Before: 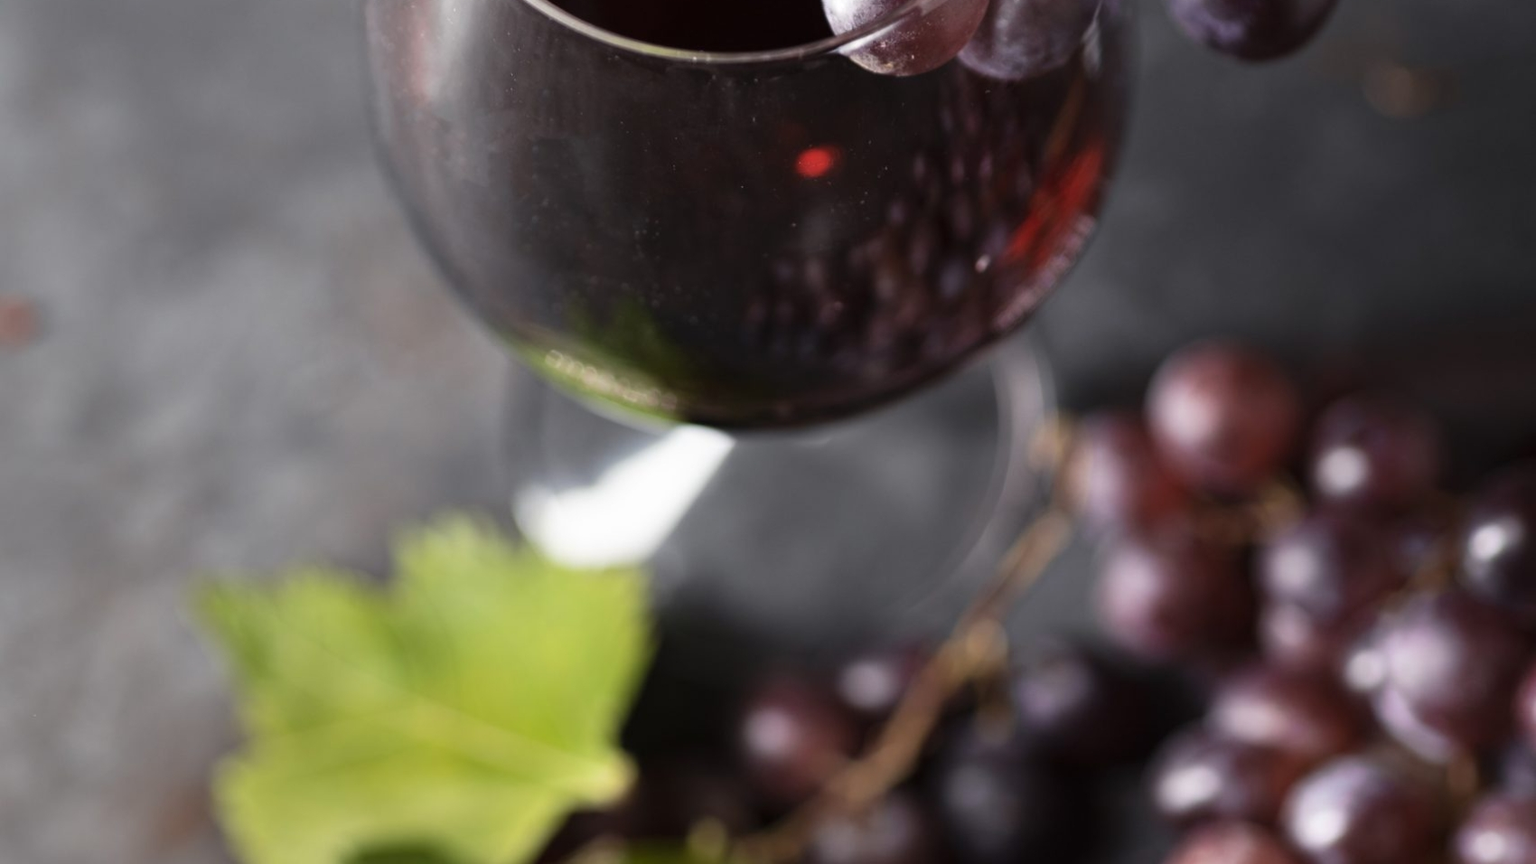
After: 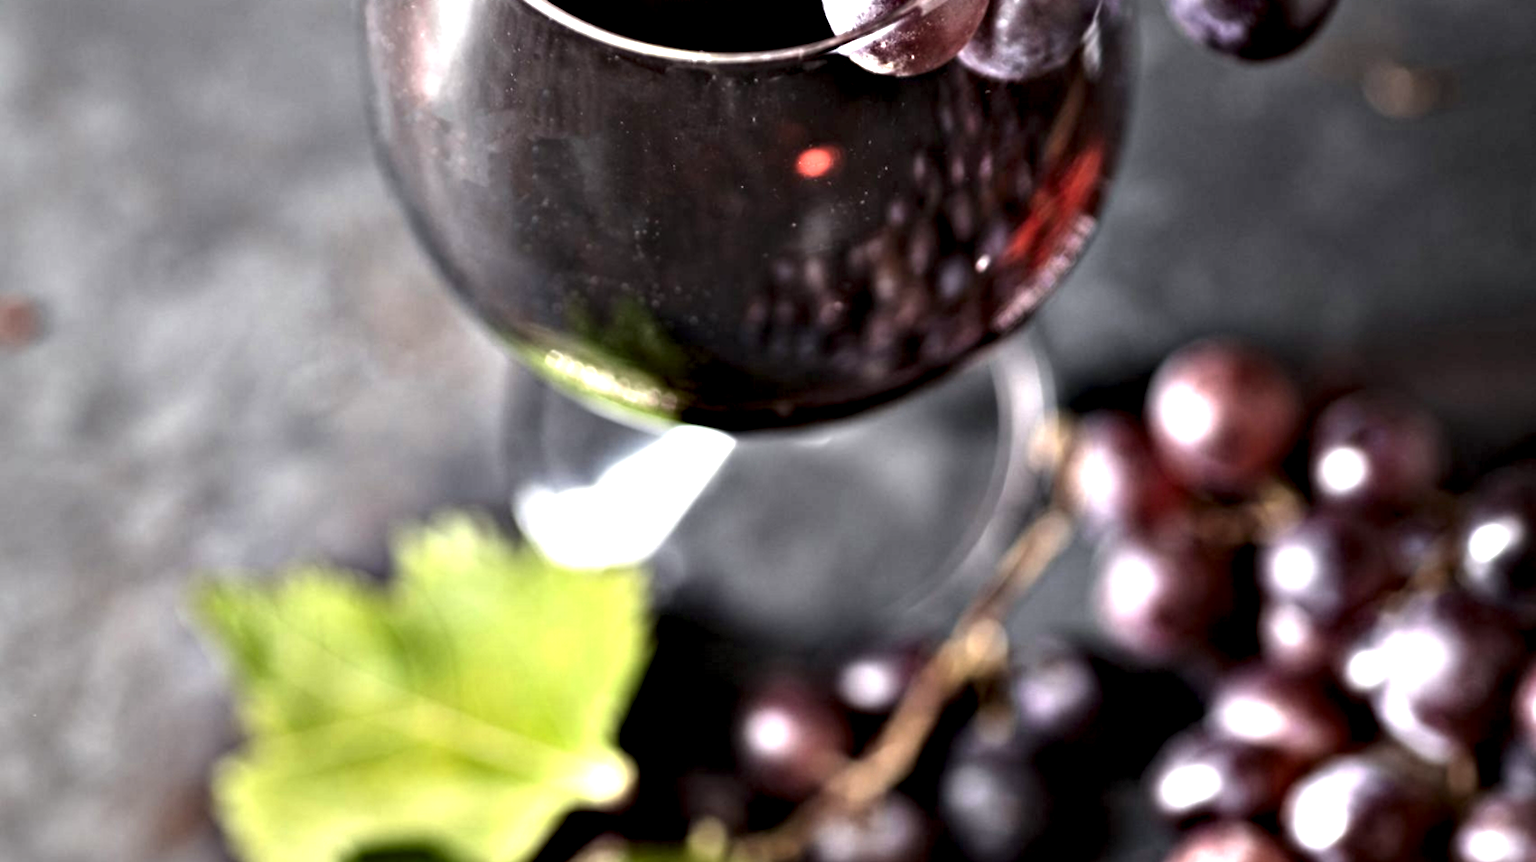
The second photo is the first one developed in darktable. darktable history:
exposure: black level correction 0, exposure 0.699 EV, compensate highlight preservation false
vignetting: fall-off radius 93.4%
contrast equalizer: octaves 7, y [[0.48, 0.654, 0.731, 0.706, 0.772, 0.382], [0.55 ×6], [0 ×6], [0 ×6], [0 ×6]]
crop: bottom 0.069%
